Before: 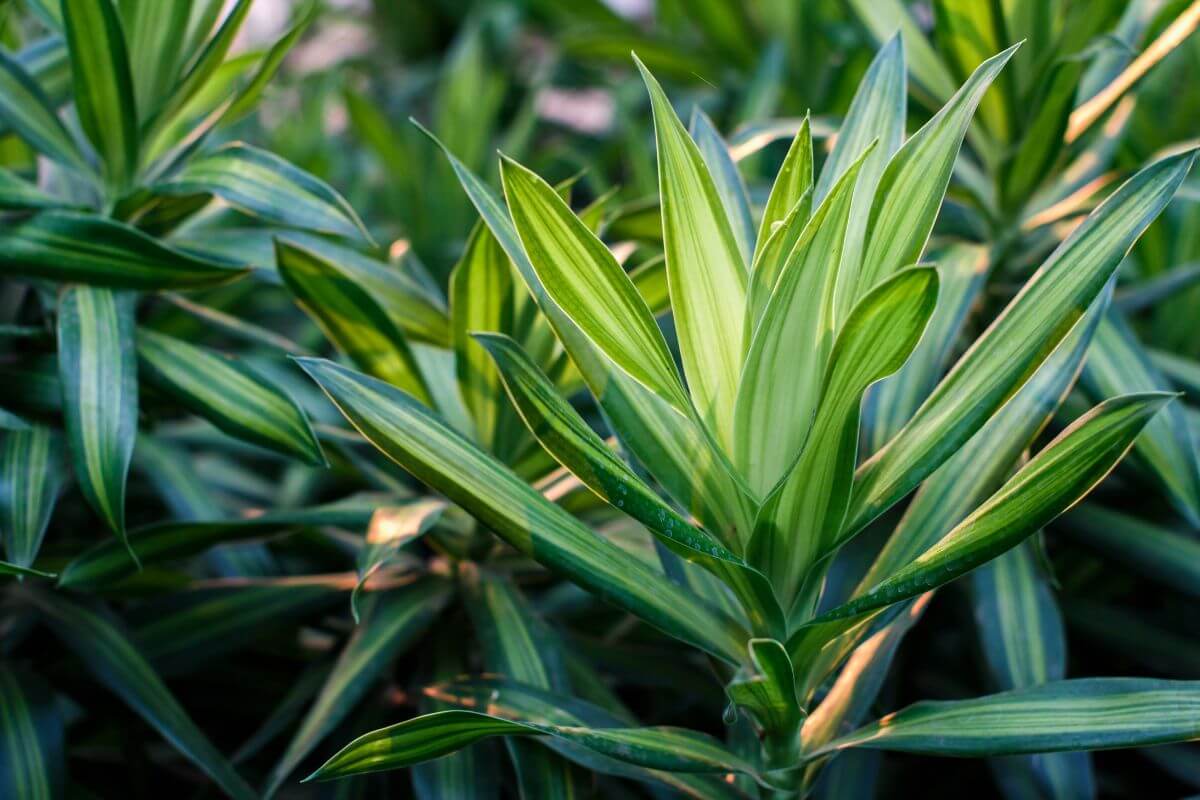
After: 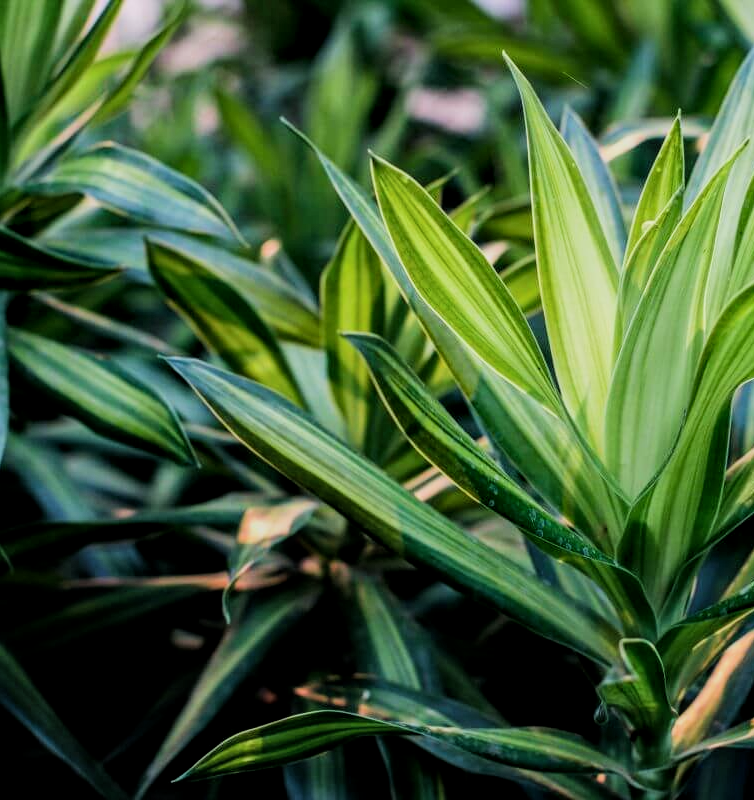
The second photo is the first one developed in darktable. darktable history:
crop: left 10.77%, right 26.359%
local contrast: on, module defaults
filmic rgb: black relative exposure -7.65 EV, white relative exposure 4.56 EV, hardness 3.61, contrast 1.247
